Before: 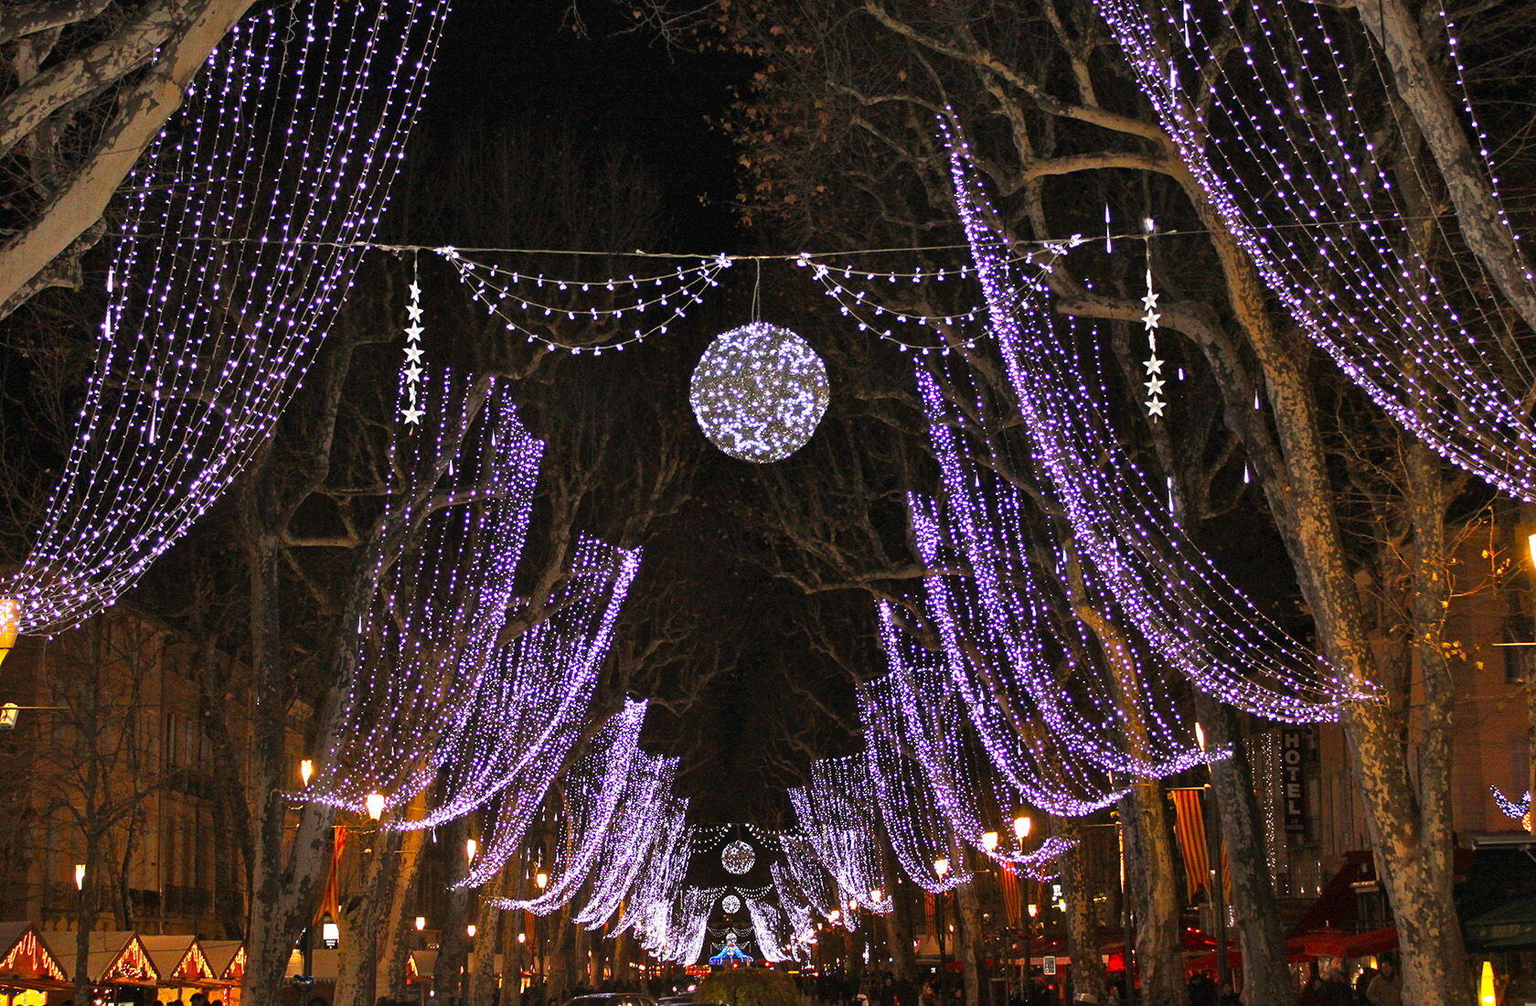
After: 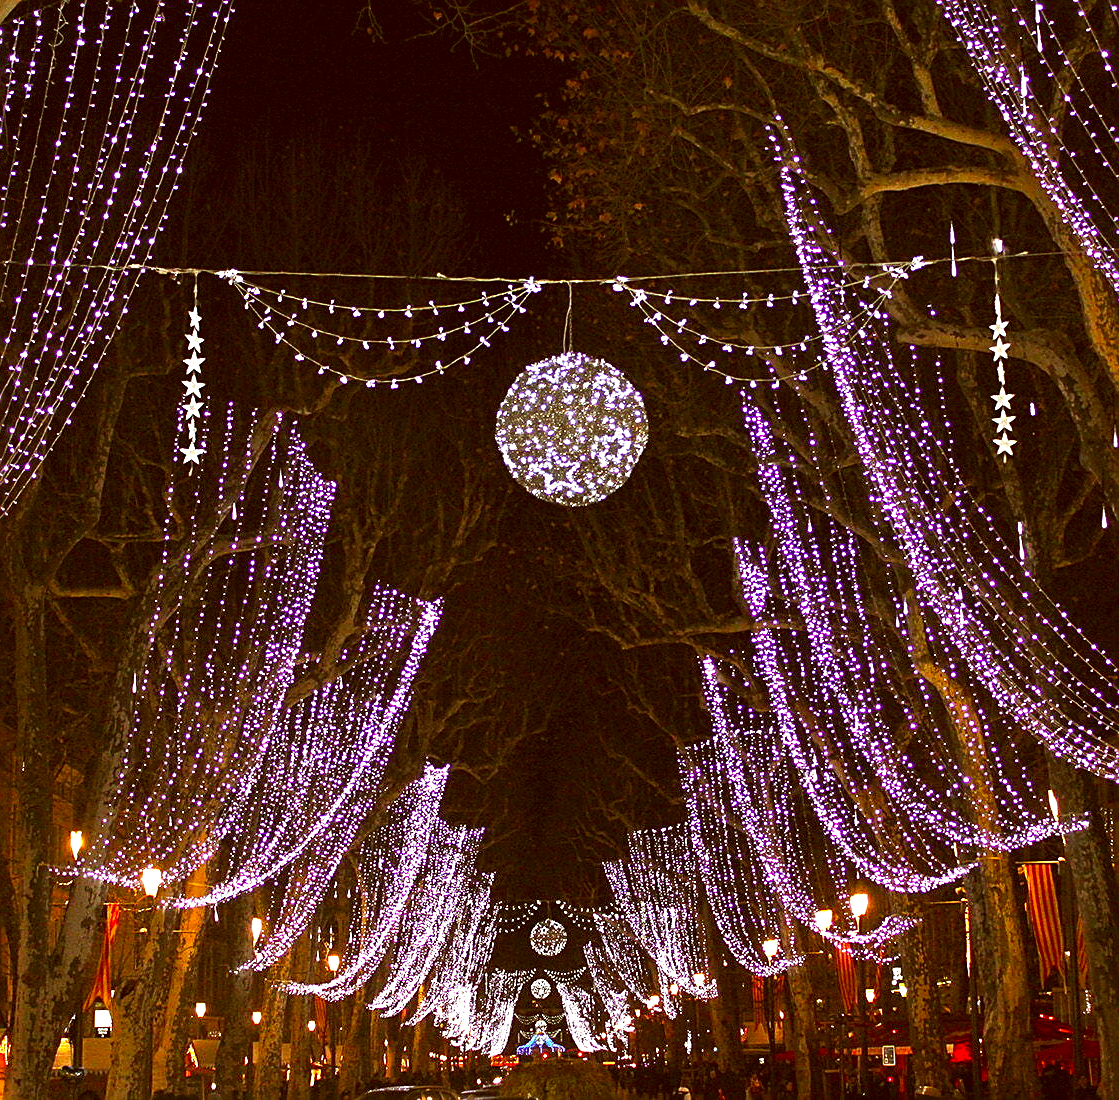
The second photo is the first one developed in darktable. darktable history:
exposure: exposure 0.6 EV, compensate highlight preservation false
shadows and highlights: shadows -40.15, highlights 62.88, soften with gaussian
color correction: highlights a* -5.94, highlights b* 9.48, shadows a* 10.12, shadows b* 23.94
crop: left 15.419%, right 17.914%
sharpen: on, module defaults
